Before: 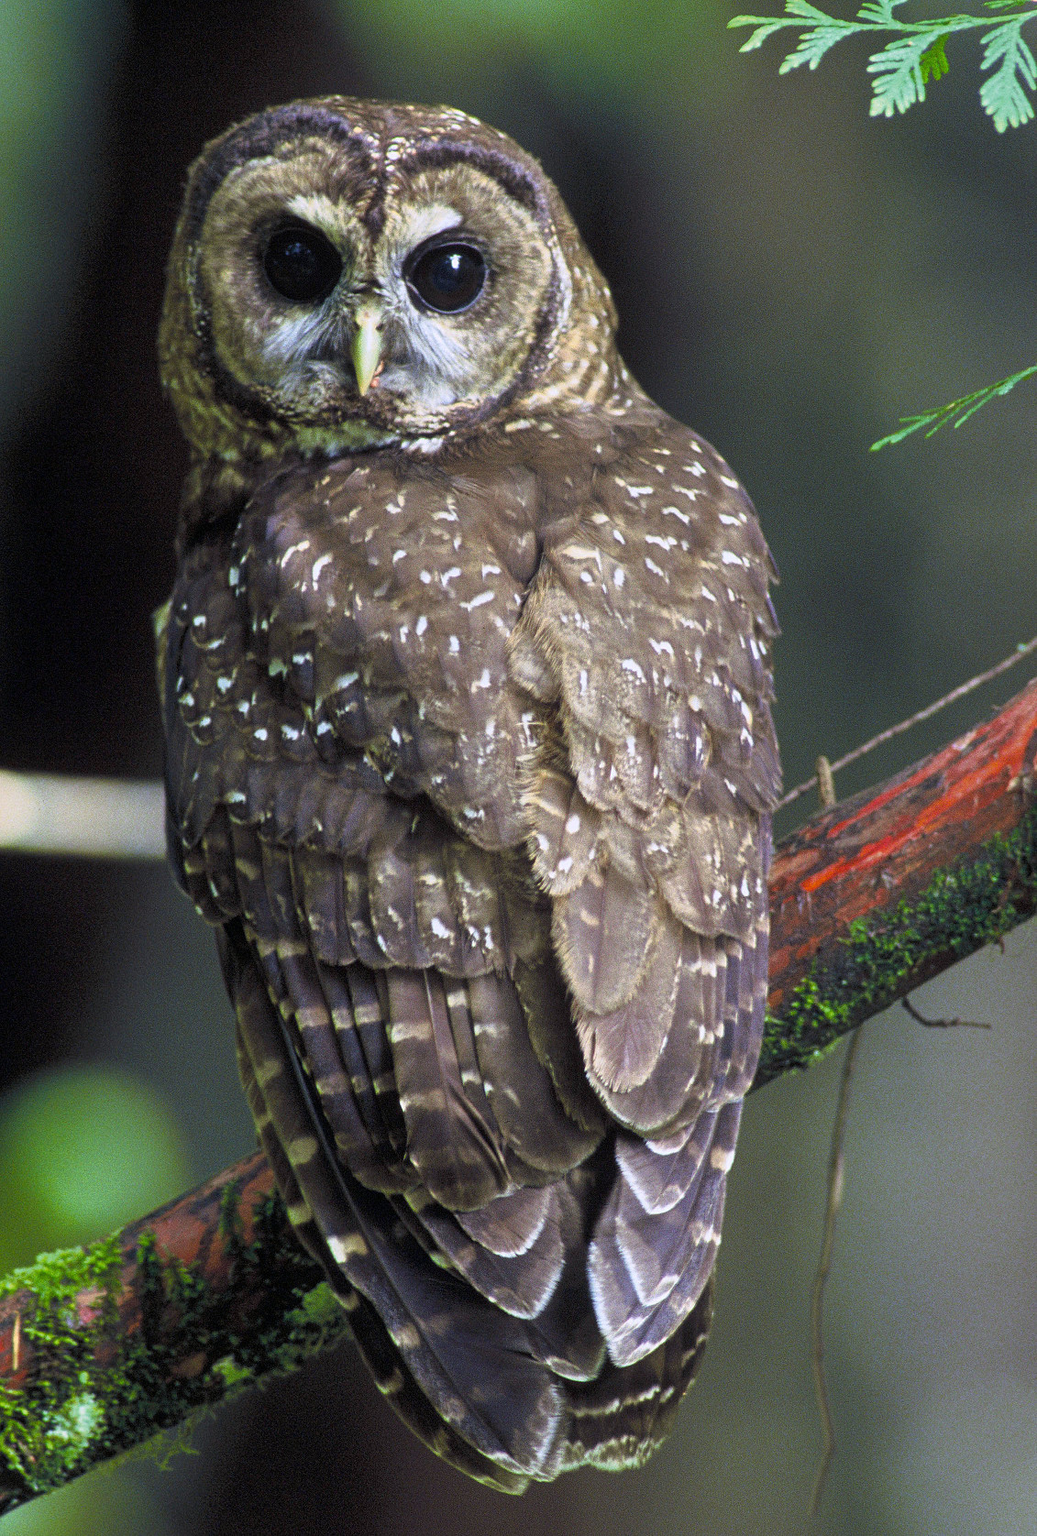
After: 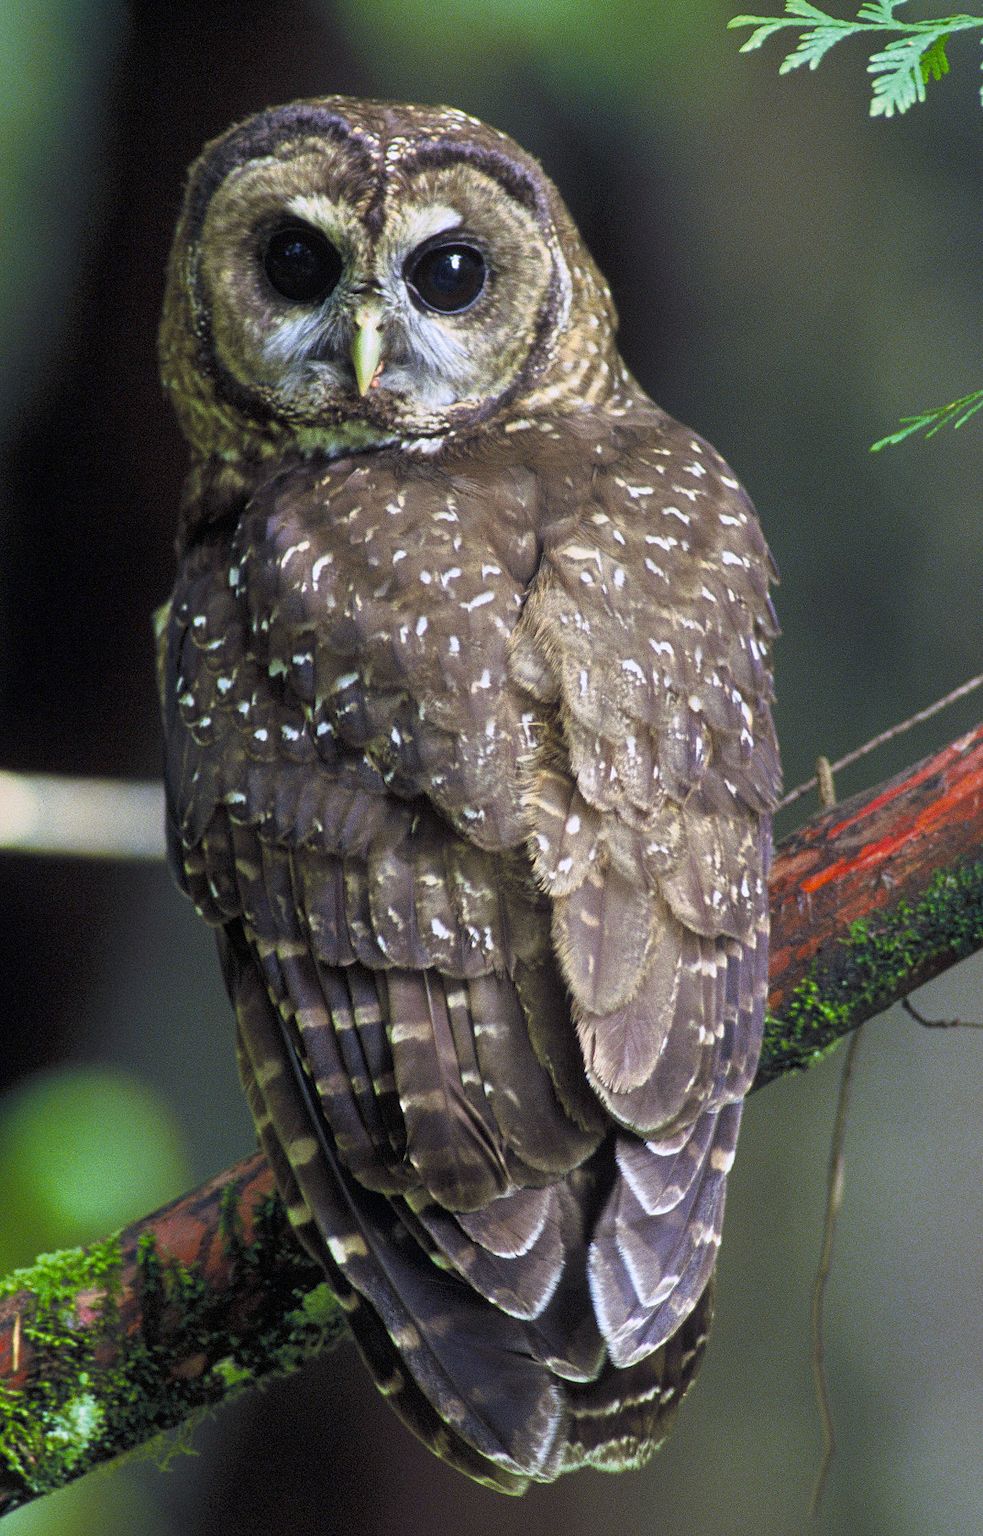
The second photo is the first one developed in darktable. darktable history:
crop and rotate: right 5.096%
